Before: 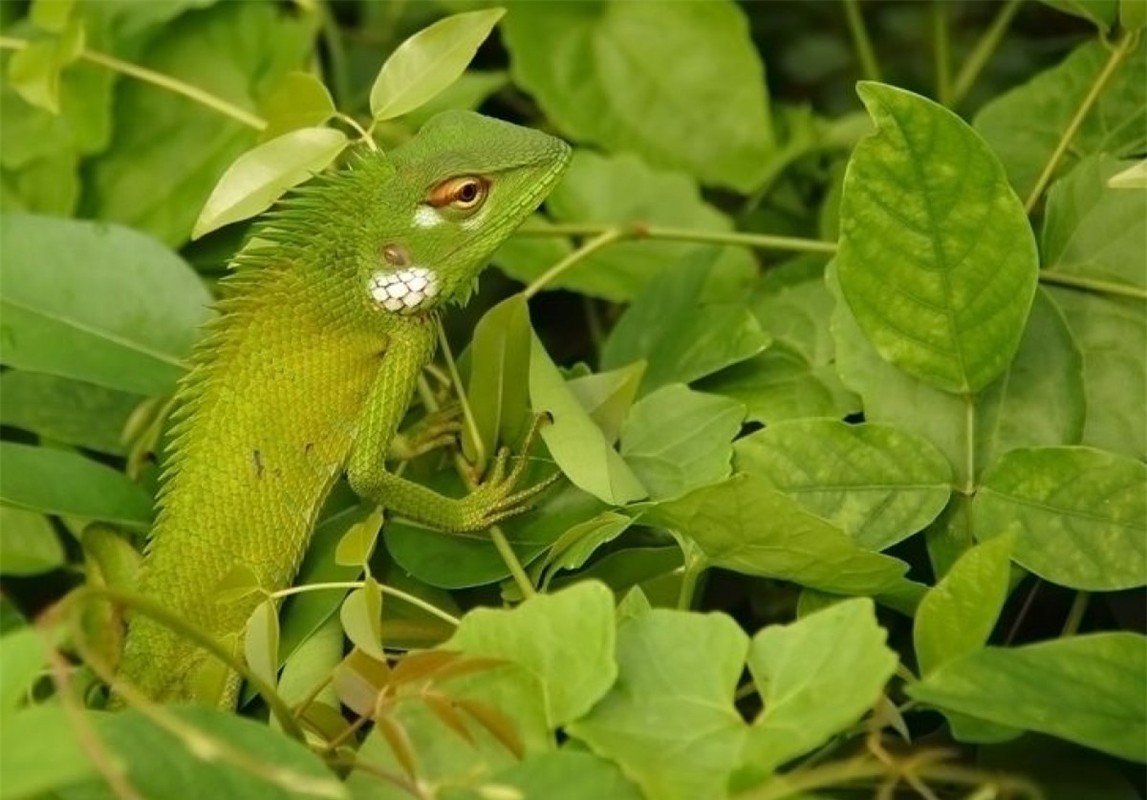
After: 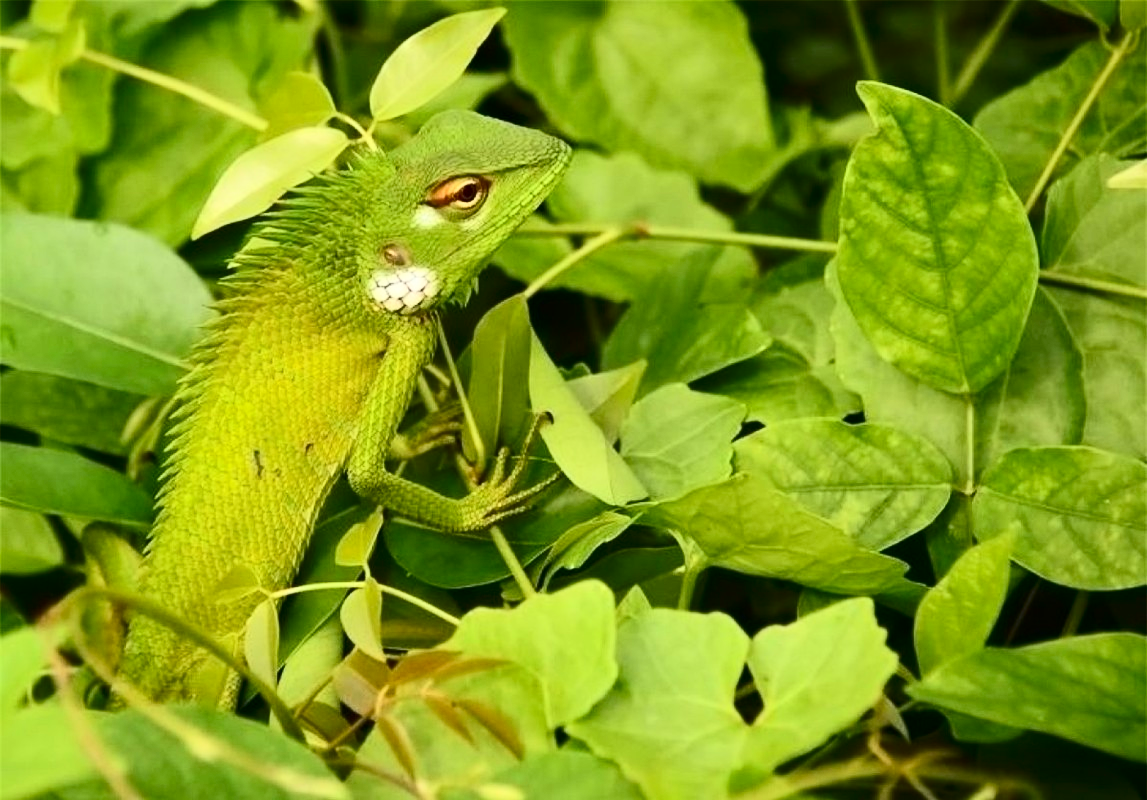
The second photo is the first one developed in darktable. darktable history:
contrast brightness saturation: contrast 0.407, brightness 0.106, saturation 0.214
